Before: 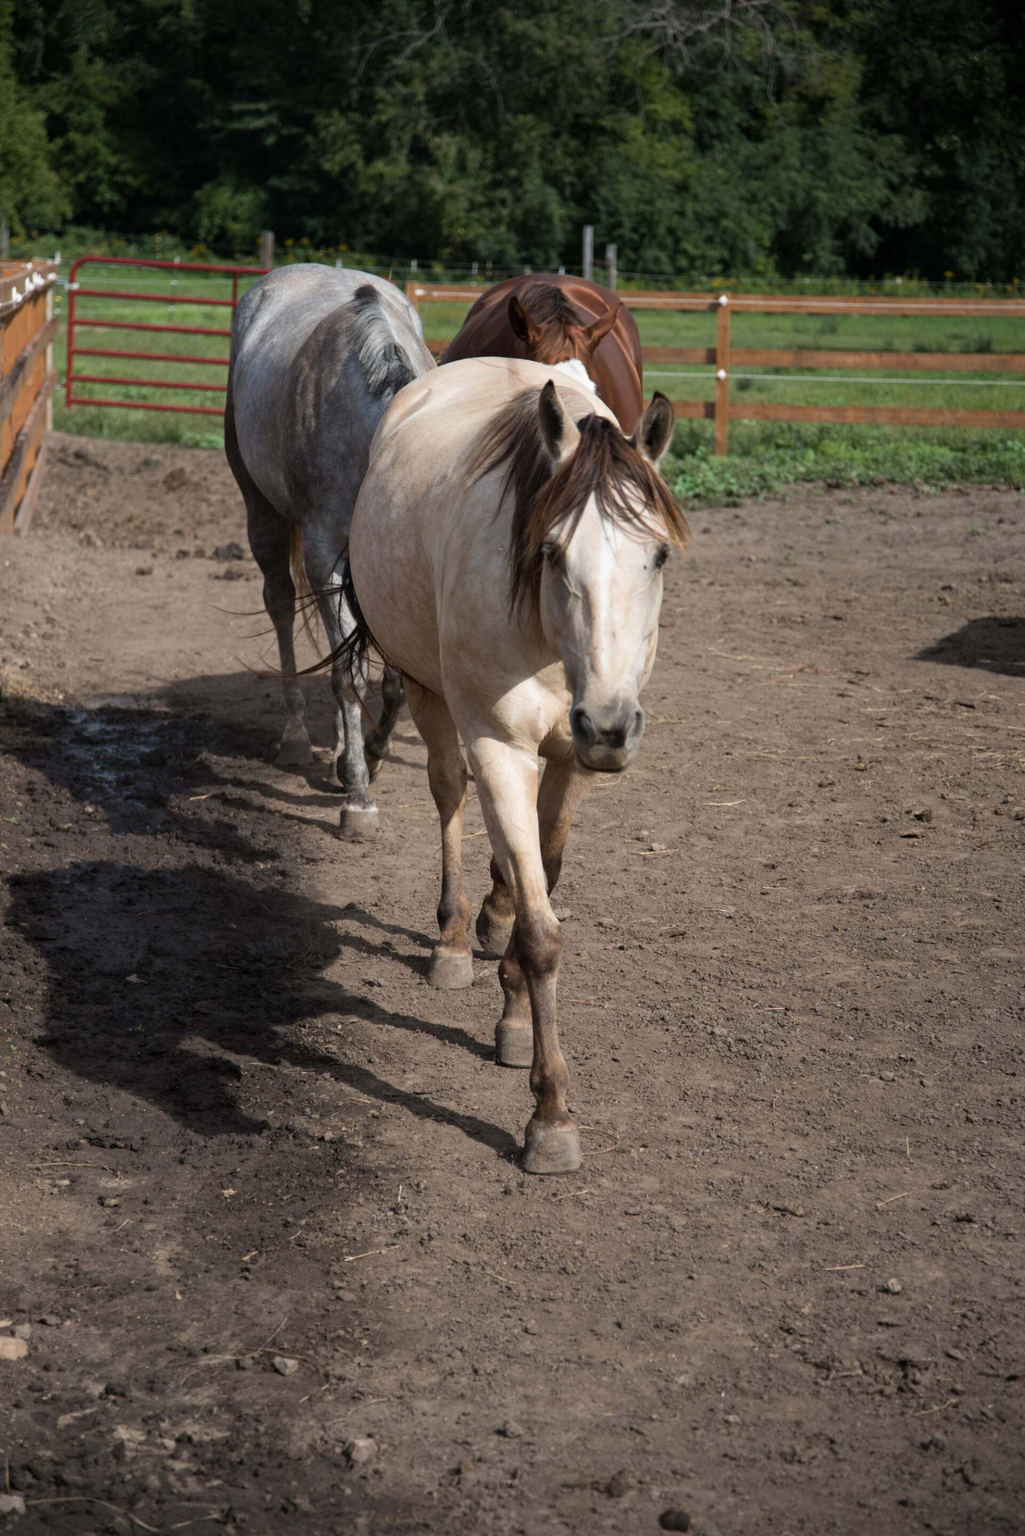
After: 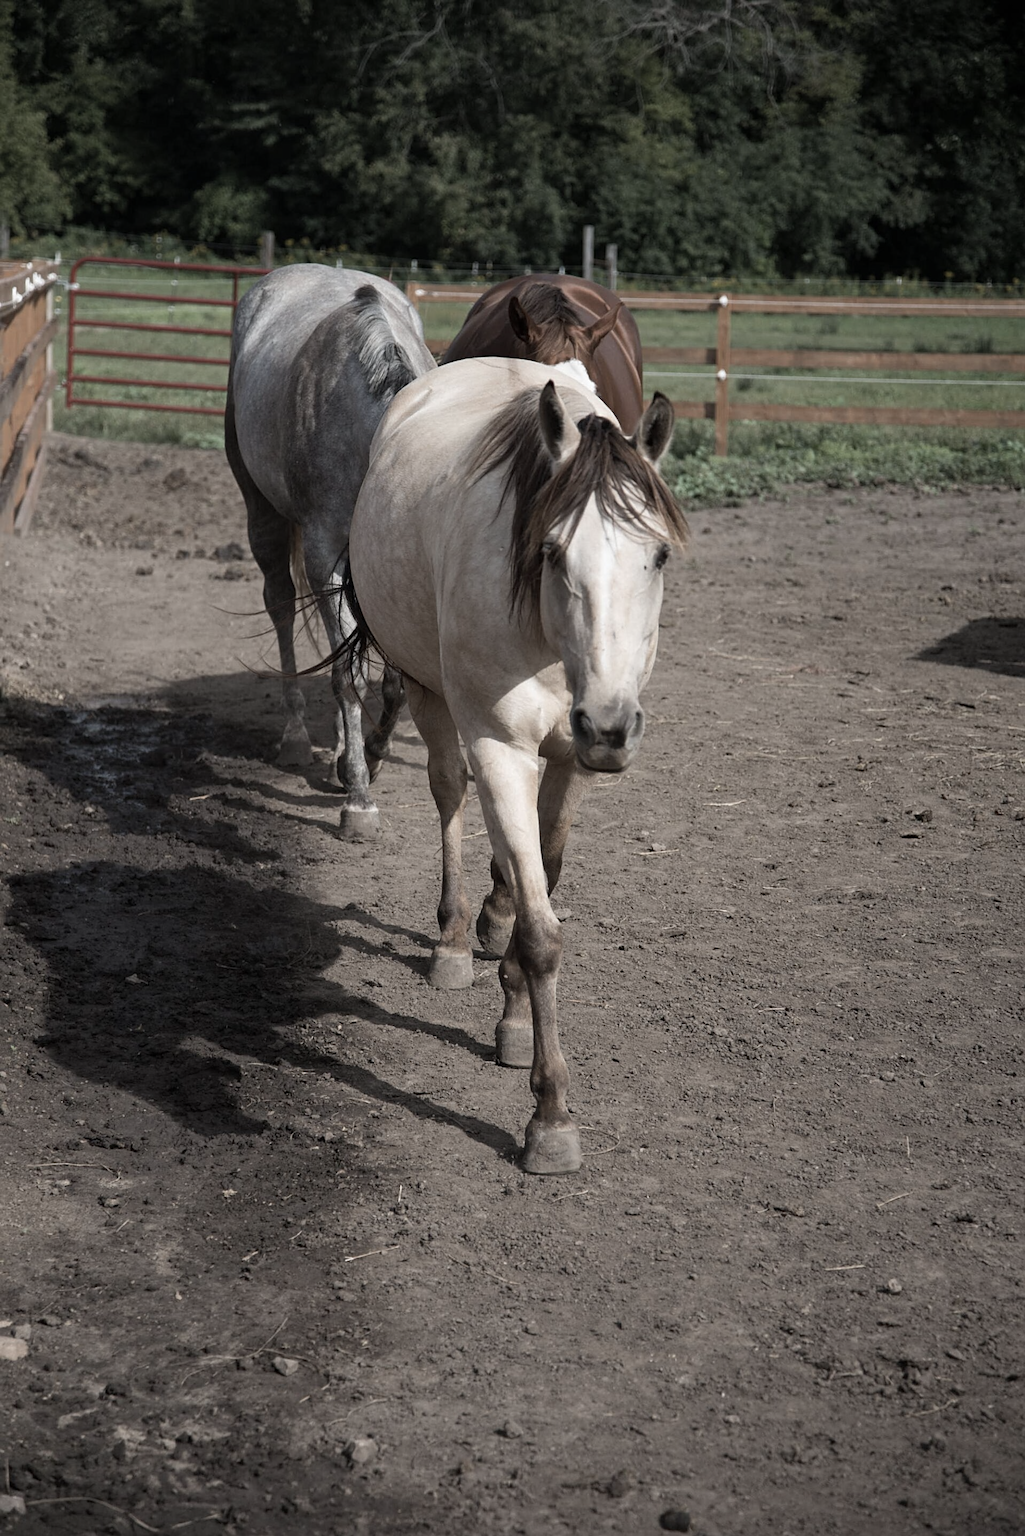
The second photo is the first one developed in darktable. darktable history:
sharpen: on, module defaults
color zones: curves: ch1 [(0, 0.292) (0.001, 0.292) (0.2, 0.264) (0.4, 0.248) (0.6, 0.248) (0.8, 0.264) (0.999, 0.292) (1, 0.292)]
contrast brightness saturation: saturation -0.069
